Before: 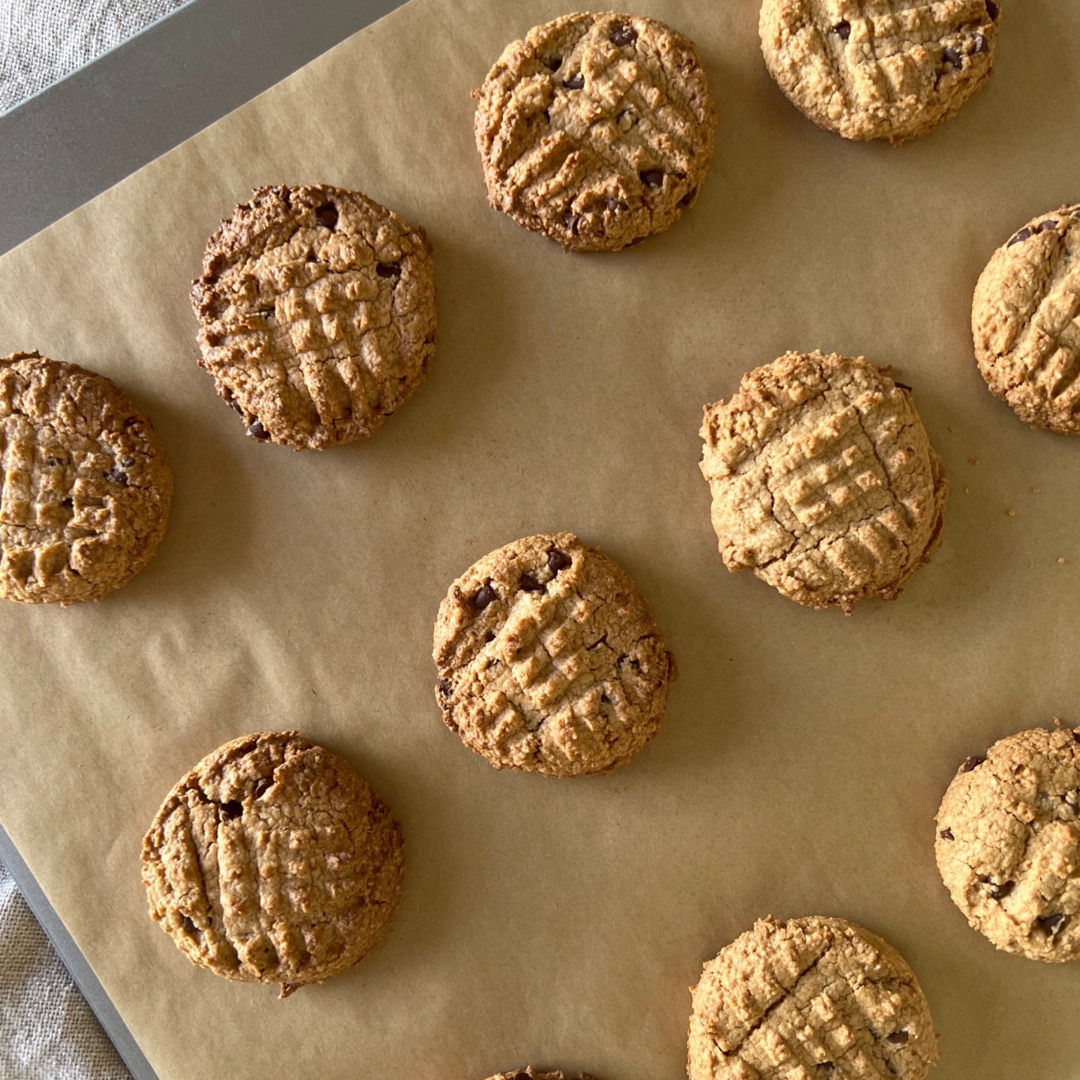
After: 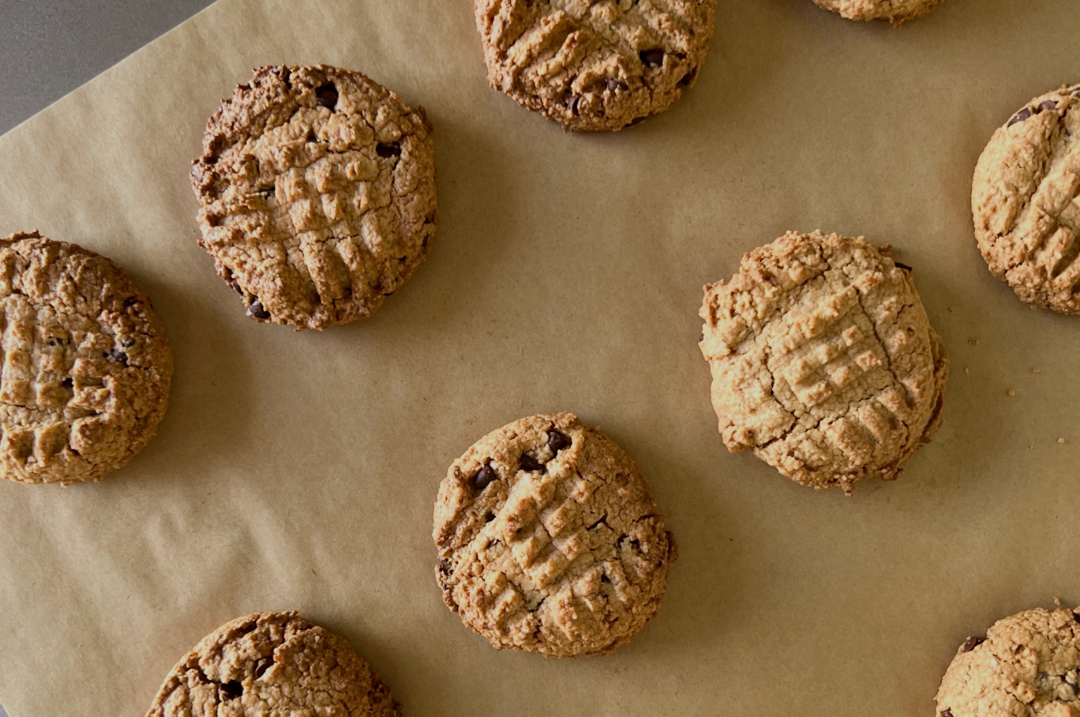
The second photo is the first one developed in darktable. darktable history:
crop: top 11.167%, bottom 22.359%
filmic rgb: black relative exposure -7.65 EV, white relative exposure 4.56 EV, threshold 2.95 EV, hardness 3.61, enable highlight reconstruction true
